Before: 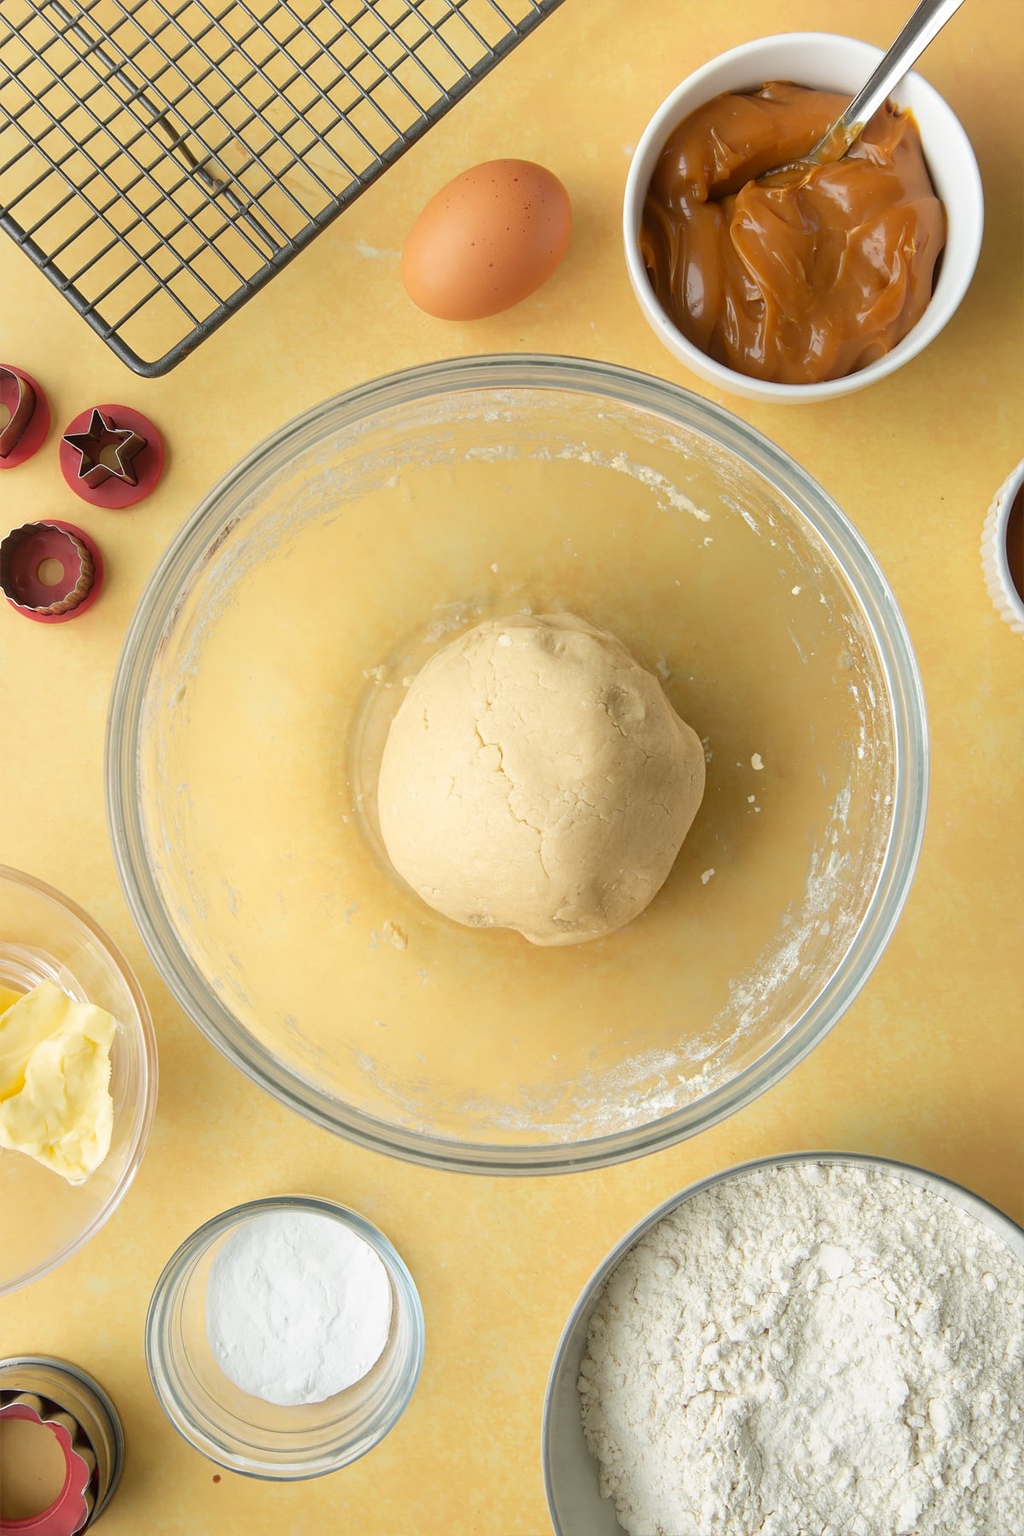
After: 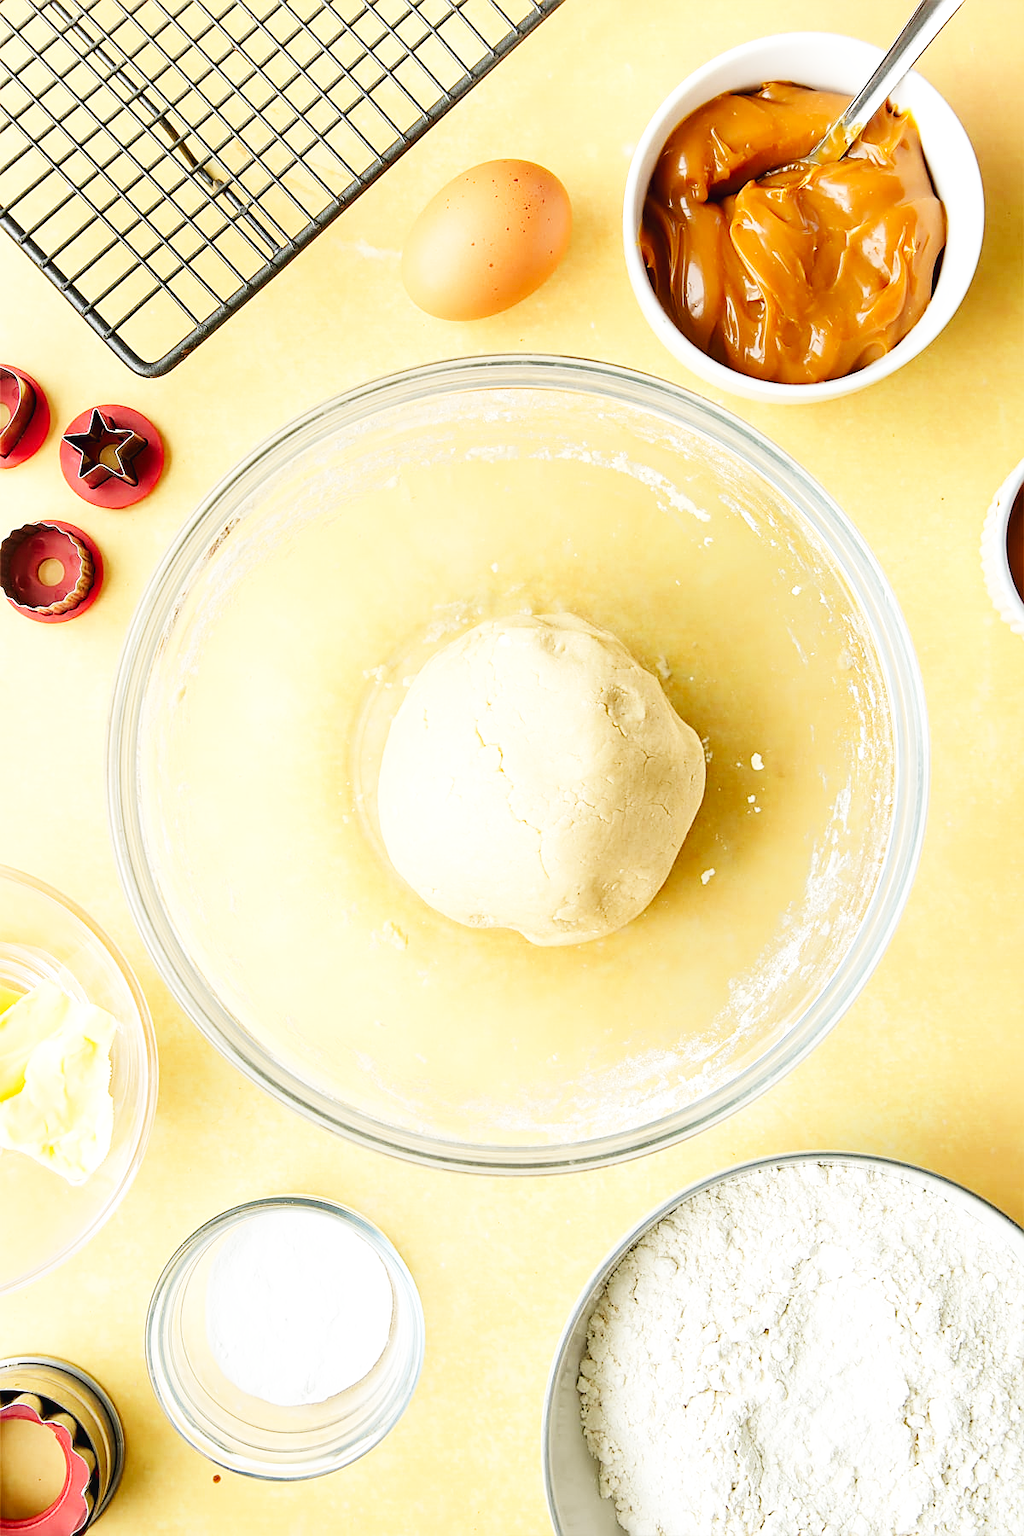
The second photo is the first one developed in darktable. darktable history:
contrast equalizer: octaves 7, y [[0.526, 0.53, 0.532, 0.532, 0.53, 0.525], [0.5 ×6], [0.5 ×6], [0 ×6], [0 ×6]]
base curve: curves: ch0 [(0, 0.003) (0.001, 0.002) (0.006, 0.004) (0.02, 0.022) (0.048, 0.086) (0.094, 0.234) (0.162, 0.431) (0.258, 0.629) (0.385, 0.8) (0.548, 0.918) (0.751, 0.988) (1, 1)], preserve colors none
sharpen: on, module defaults
